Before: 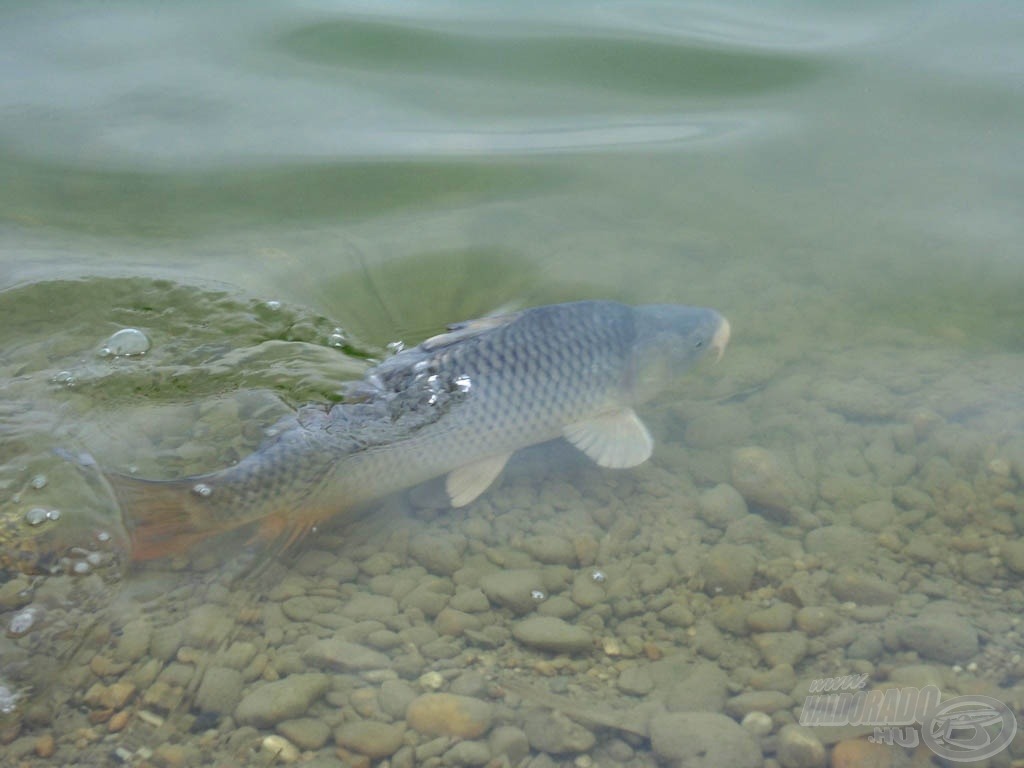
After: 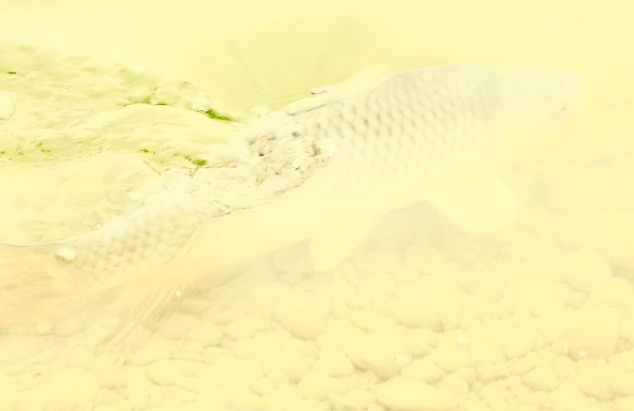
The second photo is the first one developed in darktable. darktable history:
tone curve: curves: ch0 [(0, 0) (0.037, 0.011) (0.135, 0.093) (0.266, 0.281) (0.461, 0.555) (0.581, 0.716) (0.675, 0.793) (0.767, 0.849) (0.91, 0.924) (1, 0.979)]; ch1 [(0, 0) (0.292, 0.278) (0.419, 0.423) (0.493, 0.492) (0.506, 0.5) (0.534, 0.529) (0.562, 0.562) (0.641, 0.663) (0.754, 0.76) (1, 1)]; ch2 [(0, 0) (0.294, 0.3) (0.361, 0.372) (0.429, 0.445) (0.478, 0.486) (0.502, 0.498) (0.518, 0.522) (0.531, 0.549) (0.561, 0.579) (0.64, 0.645) (0.7, 0.7) (0.861, 0.808) (1, 0.951)], preserve colors none
color balance rgb: shadows lift › chroma 1.521%, shadows lift › hue 259.33°, global offset › luminance -0.48%, perceptual saturation grading › global saturation 27.256%, perceptual saturation grading › highlights -28.247%, perceptual saturation grading › mid-tones 15.109%, perceptual saturation grading › shadows 34.337%, global vibrance 20%
velvia: on, module defaults
color correction: highlights a* 0.175, highlights b* 29.67, shadows a* -0.286, shadows b* 21.87
crop: left 13.287%, top 30.792%, right 24.705%, bottom 15.564%
contrast brightness saturation: contrast 0.584, brightness 0.566, saturation -0.332
exposure: black level correction 0, exposure 1.104 EV, compensate exposure bias true, compensate highlight preservation false
local contrast: mode bilateral grid, contrast 20, coarseness 50, detail 132%, midtone range 0.2
